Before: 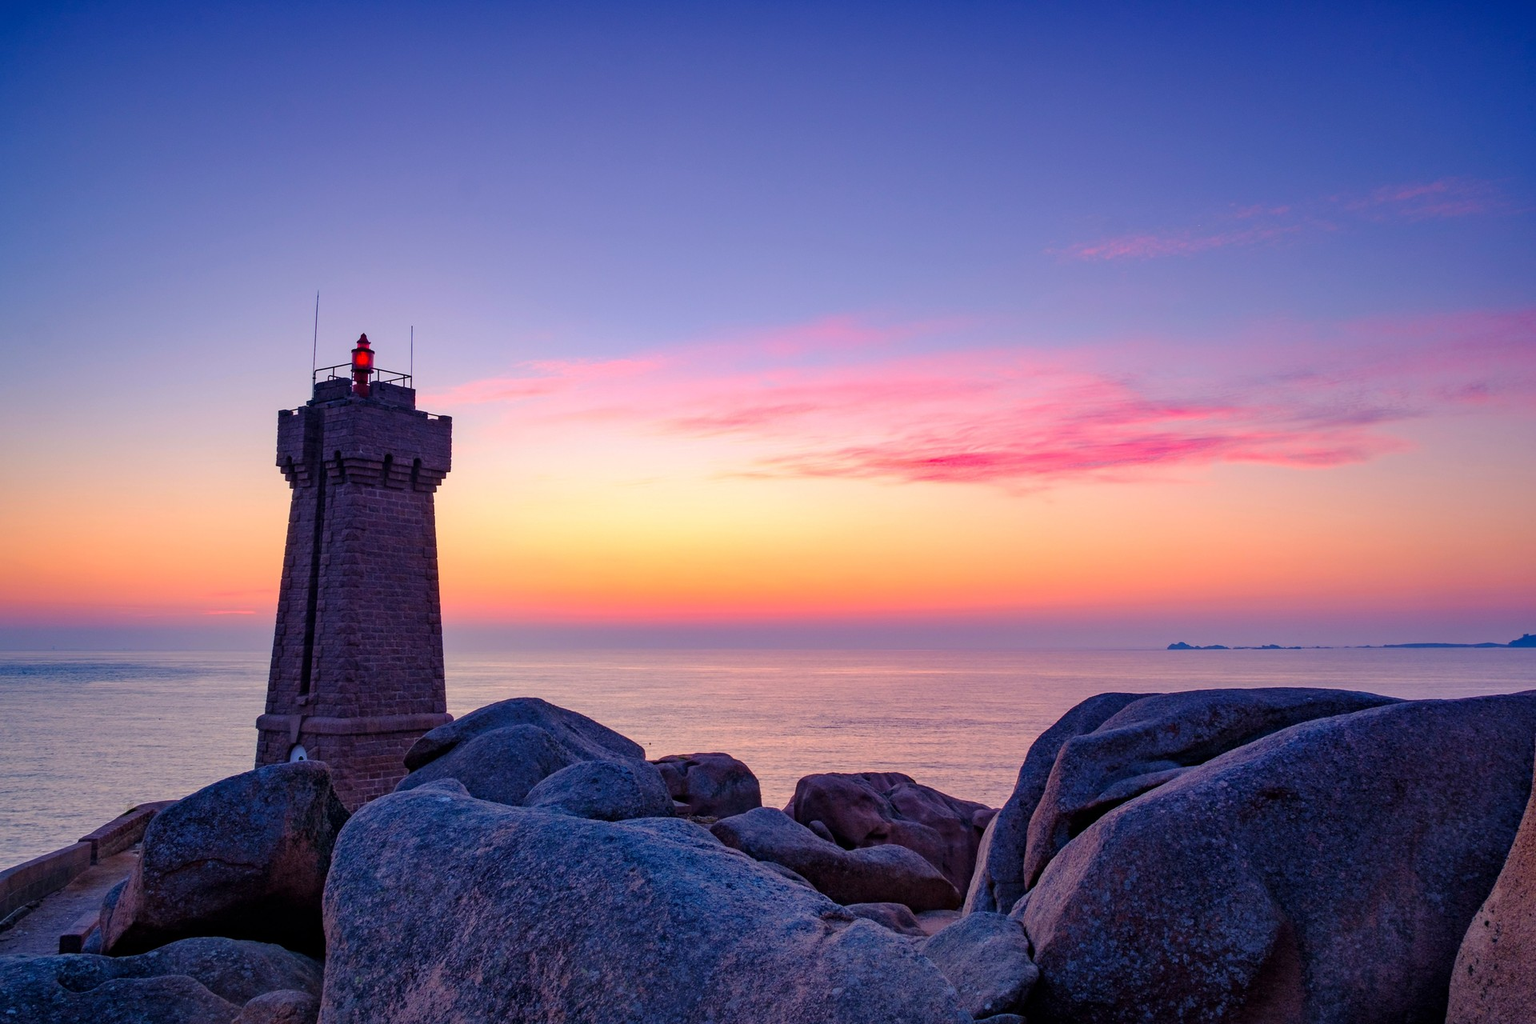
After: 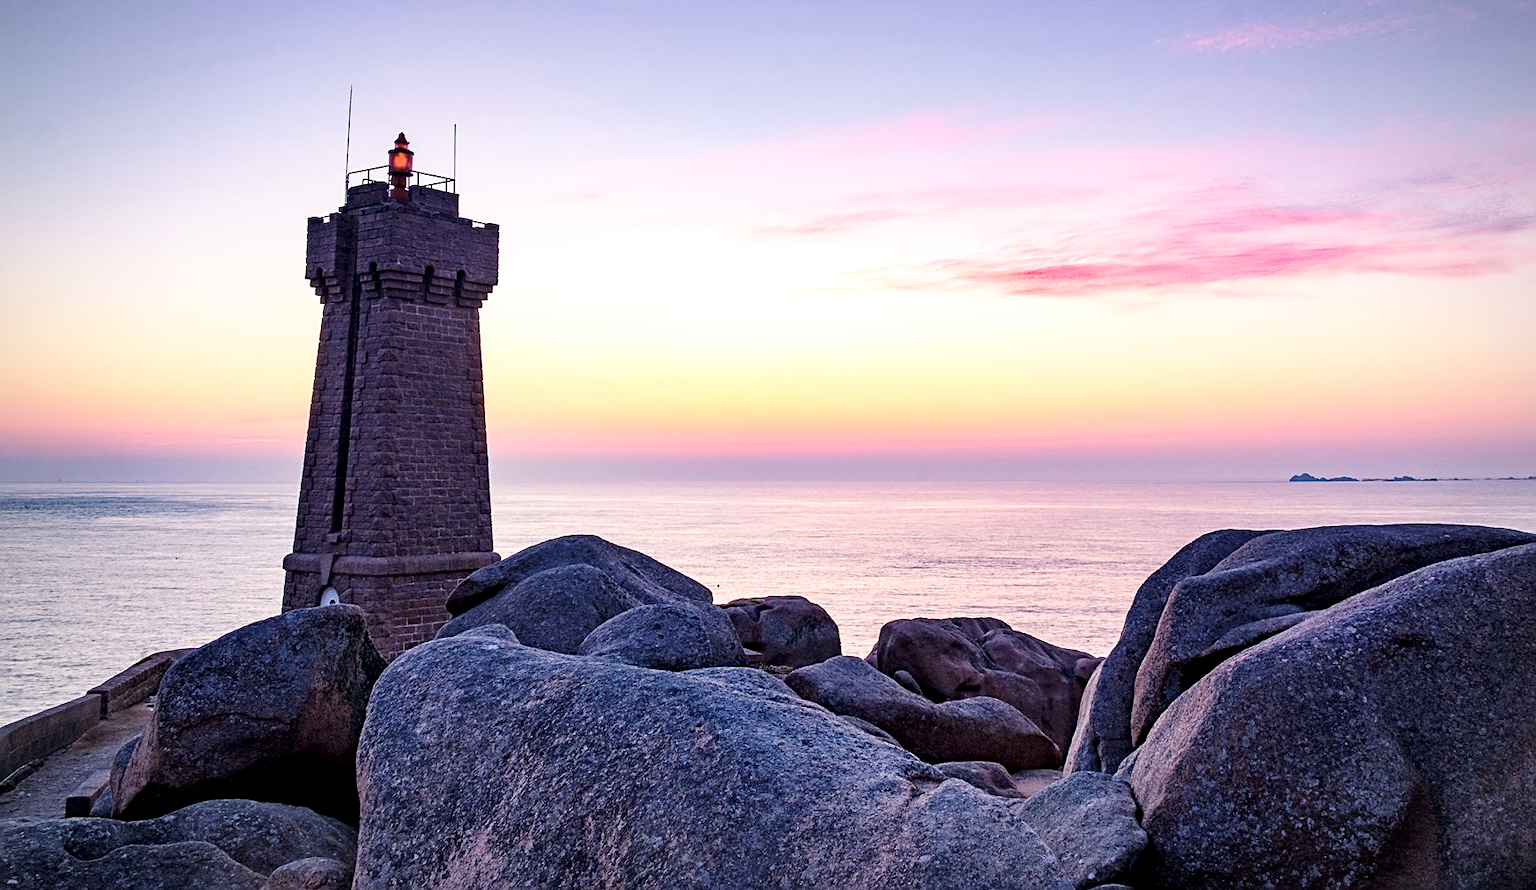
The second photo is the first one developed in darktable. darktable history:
vignetting: brightness -0.167
contrast brightness saturation: contrast 0.1, saturation -0.36
contrast equalizer: octaves 7, y [[0.6 ×6], [0.55 ×6], [0 ×6], [0 ×6], [0 ×6]], mix 0.3
sharpen: on, module defaults
crop: top 20.916%, right 9.437%, bottom 0.316%
exposure: exposure 0.564 EV, compensate highlight preservation false
base curve: curves: ch0 [(0, 0) (0.688, 0.865) (1, 1)], preserve colors none
